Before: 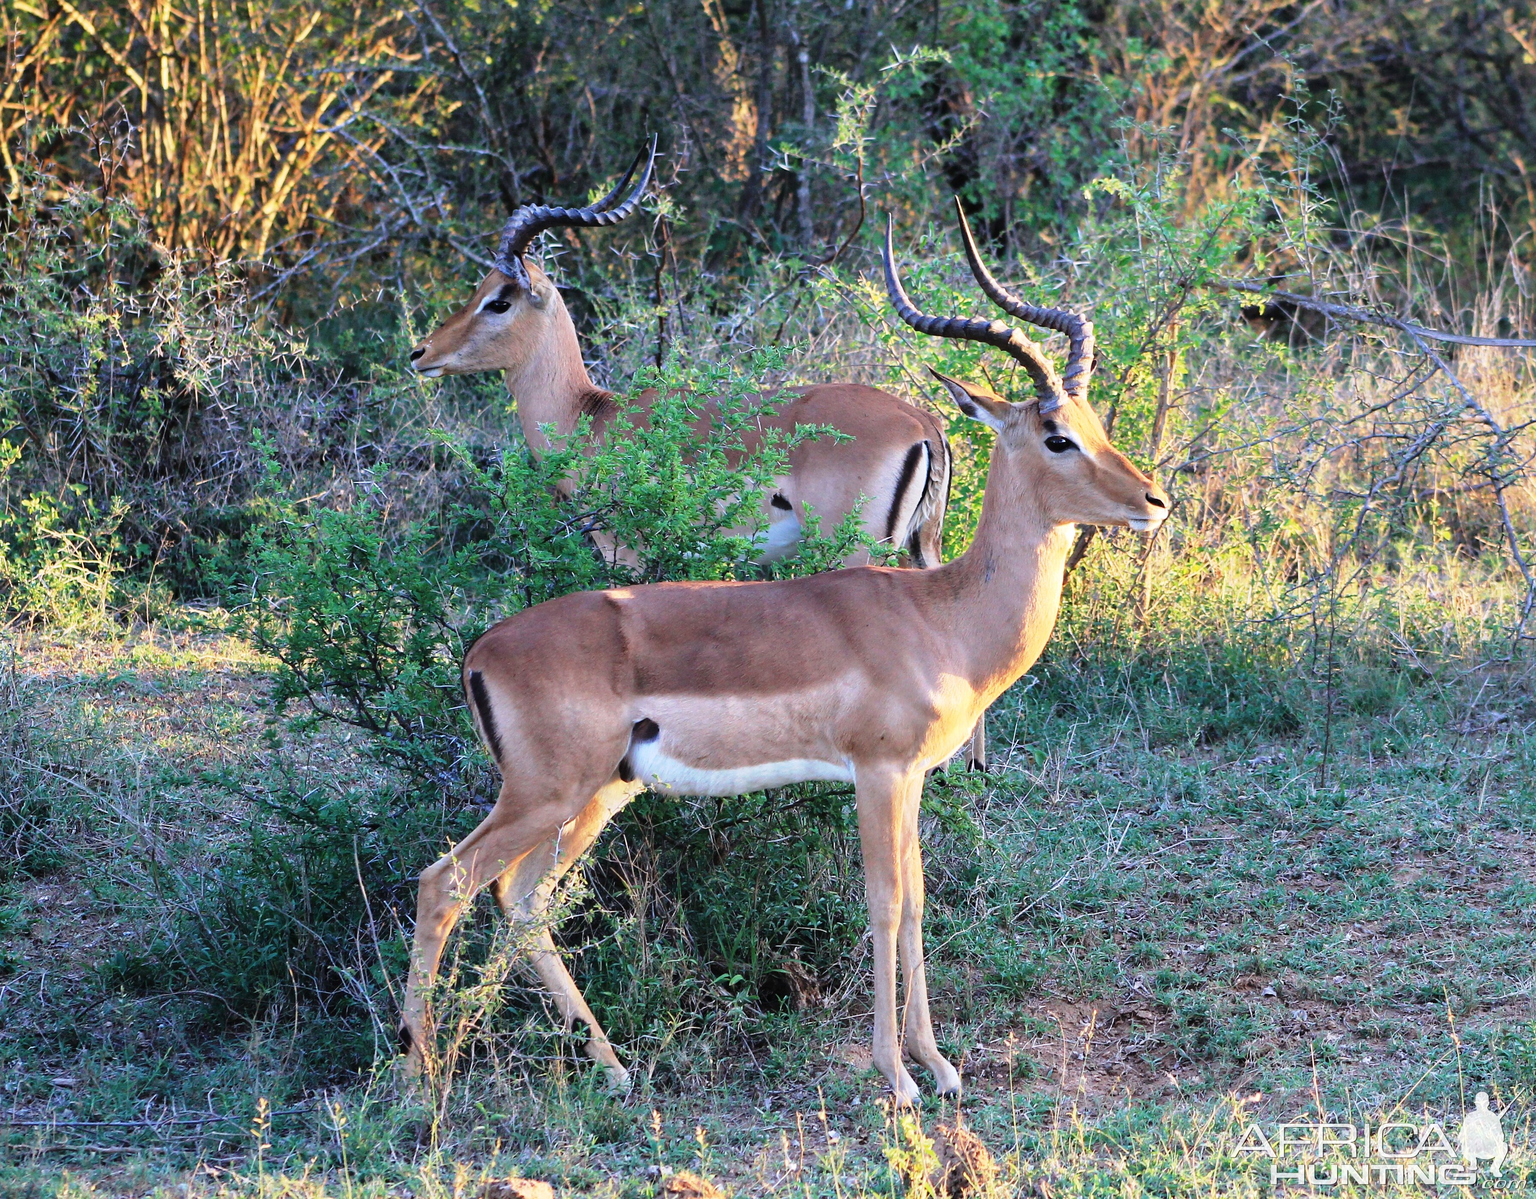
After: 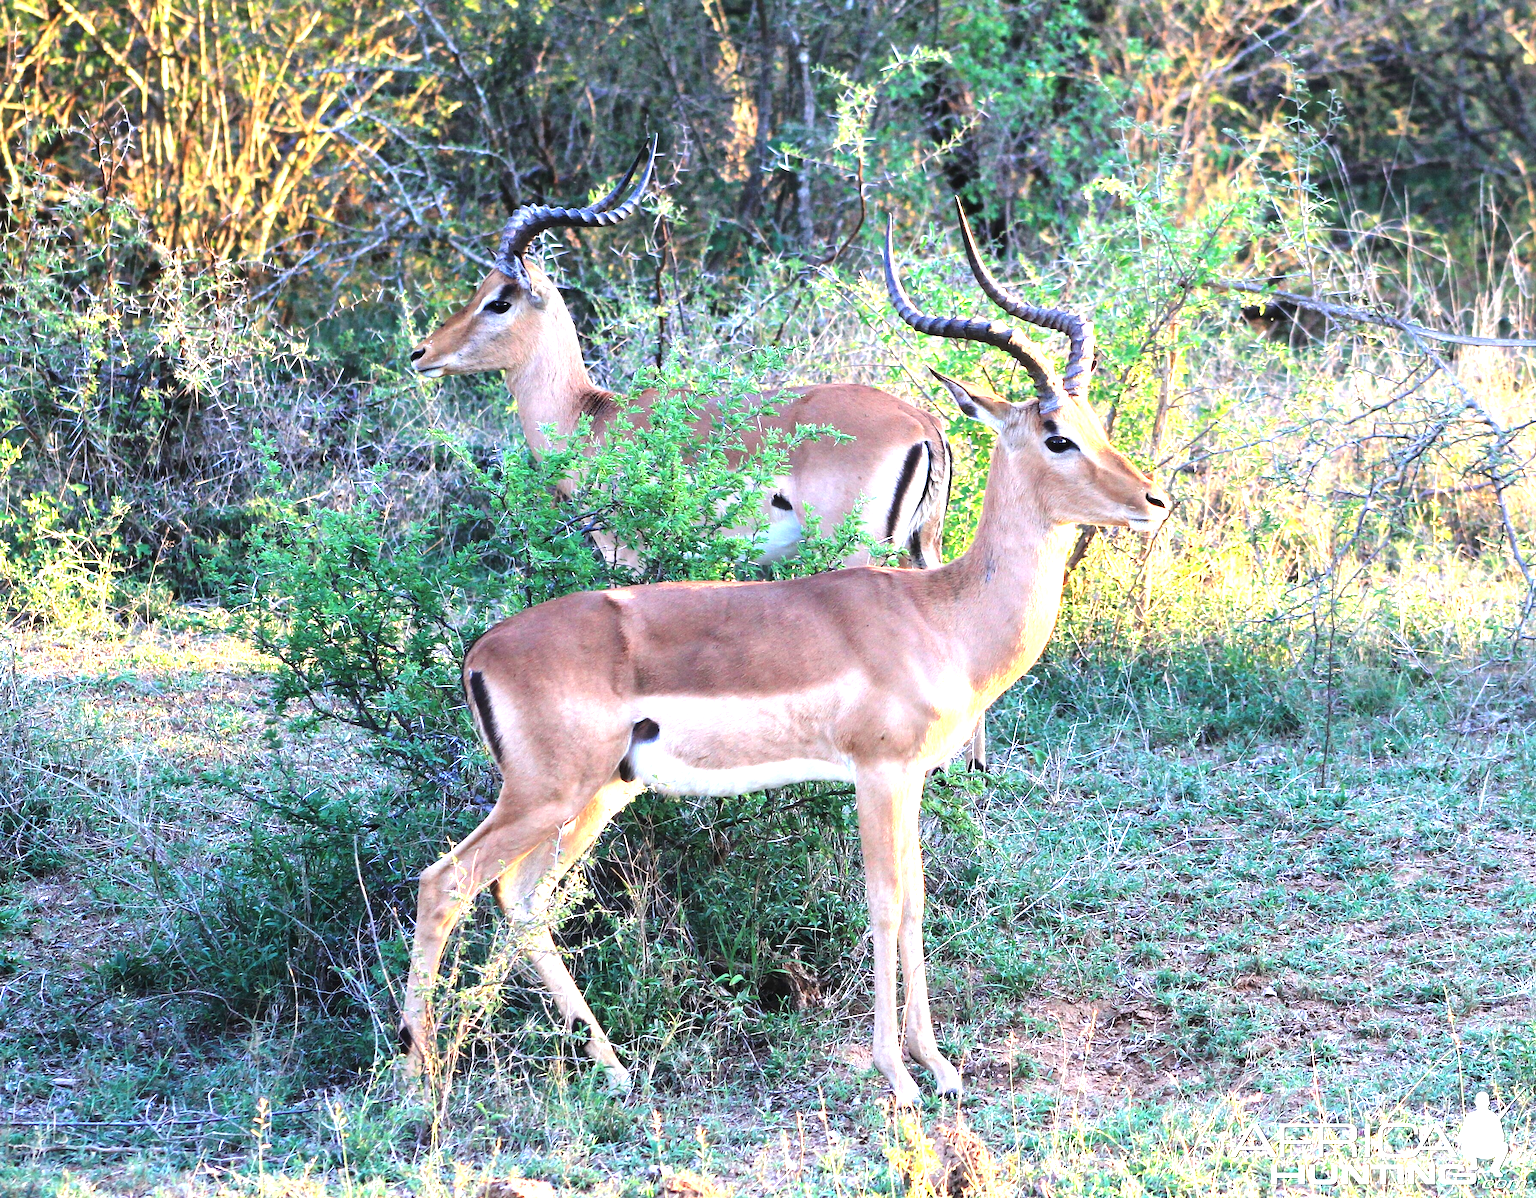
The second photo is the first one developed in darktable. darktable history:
exposure: exposure 1.146 EV, compensate exposure bias true, compensate highlight preservation false
